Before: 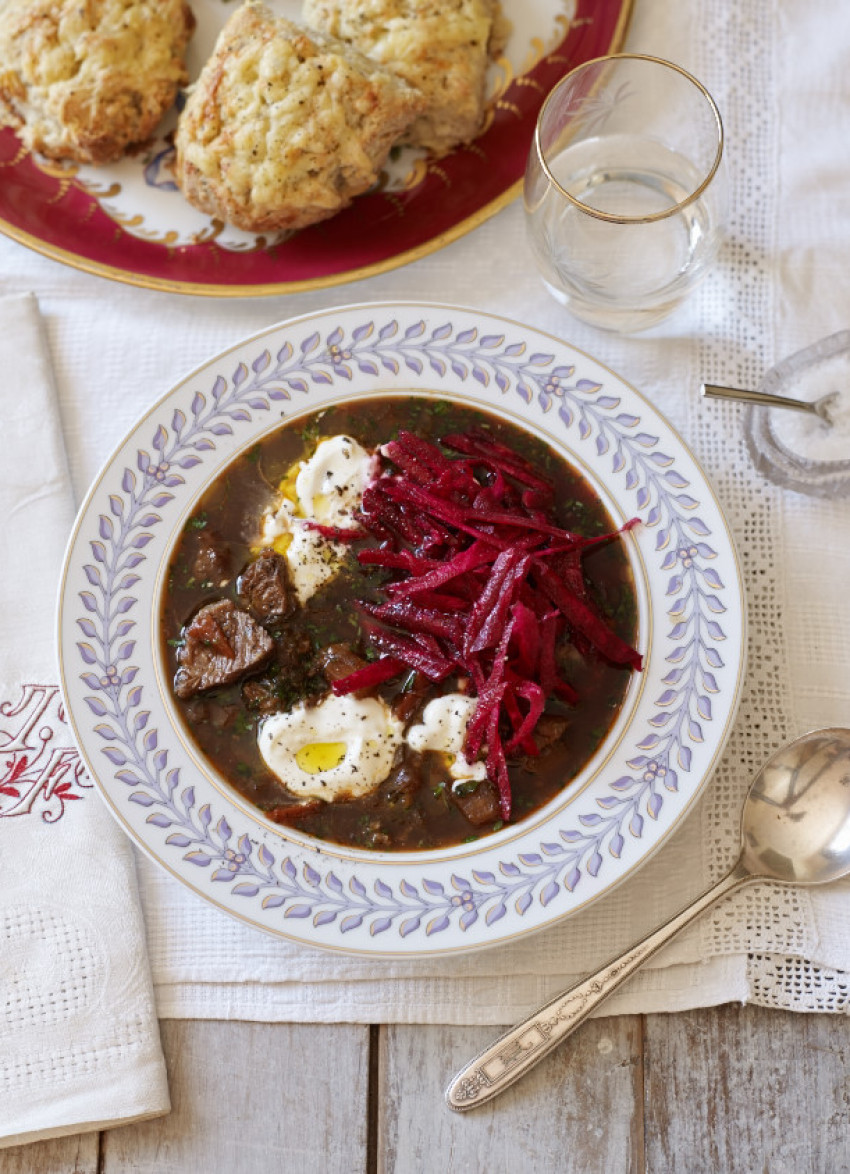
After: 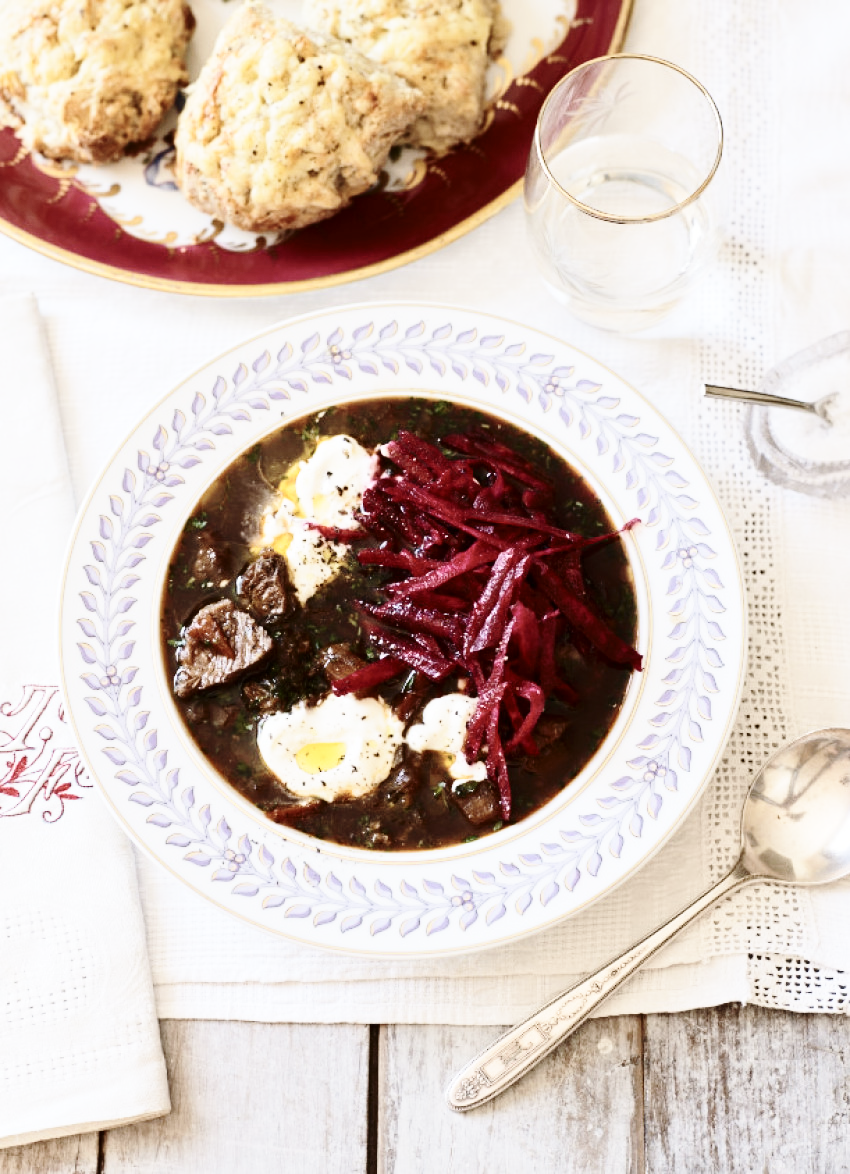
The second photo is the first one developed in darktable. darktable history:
base curve: curves: ch0 [(0, 0) (0.028, 0.03) (0.121, 0.232) (0.46, 0.748) (0.859, 0.968) (1, 1)], preserve colors none
contrast brightness saturation: contrast 0.25, saturation -0.31
